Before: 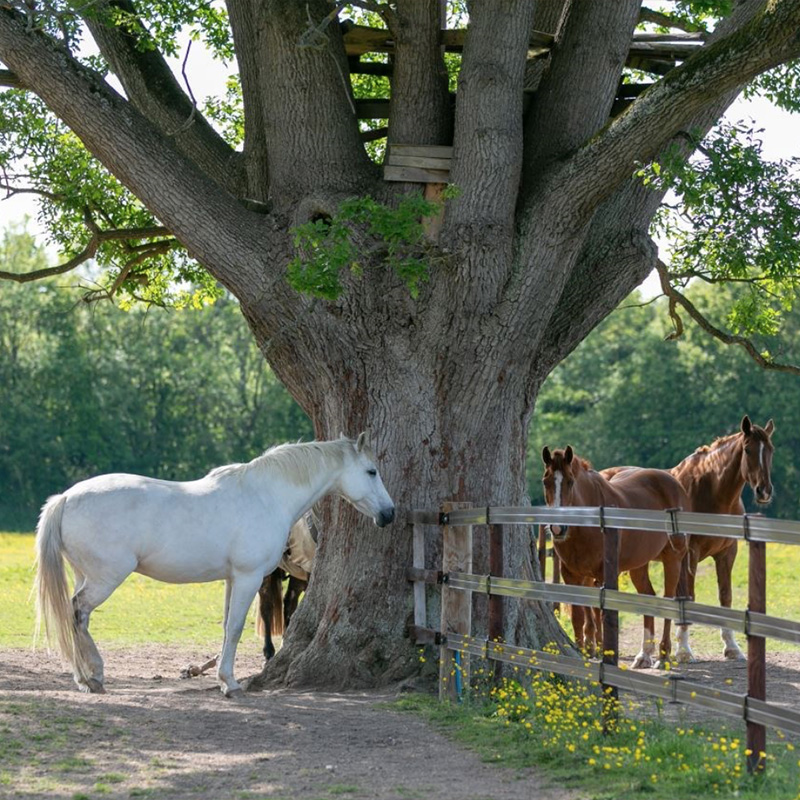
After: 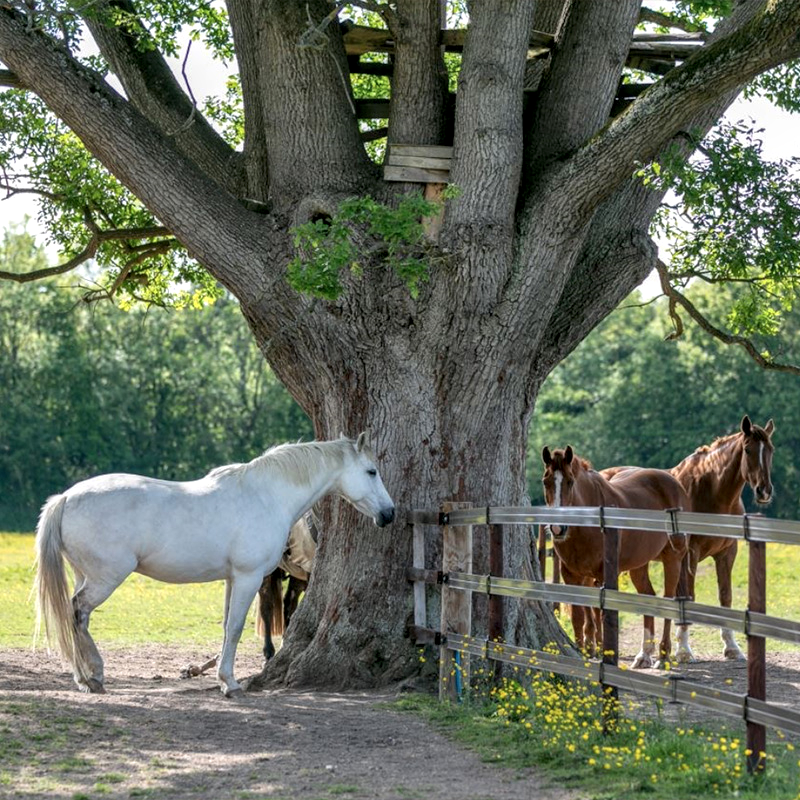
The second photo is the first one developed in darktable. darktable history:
local contrast: highlights 40%, shadows 60%, detail 136%, midtone range 0.514
shadows and highlights: shadows 60, soften with gaussian
